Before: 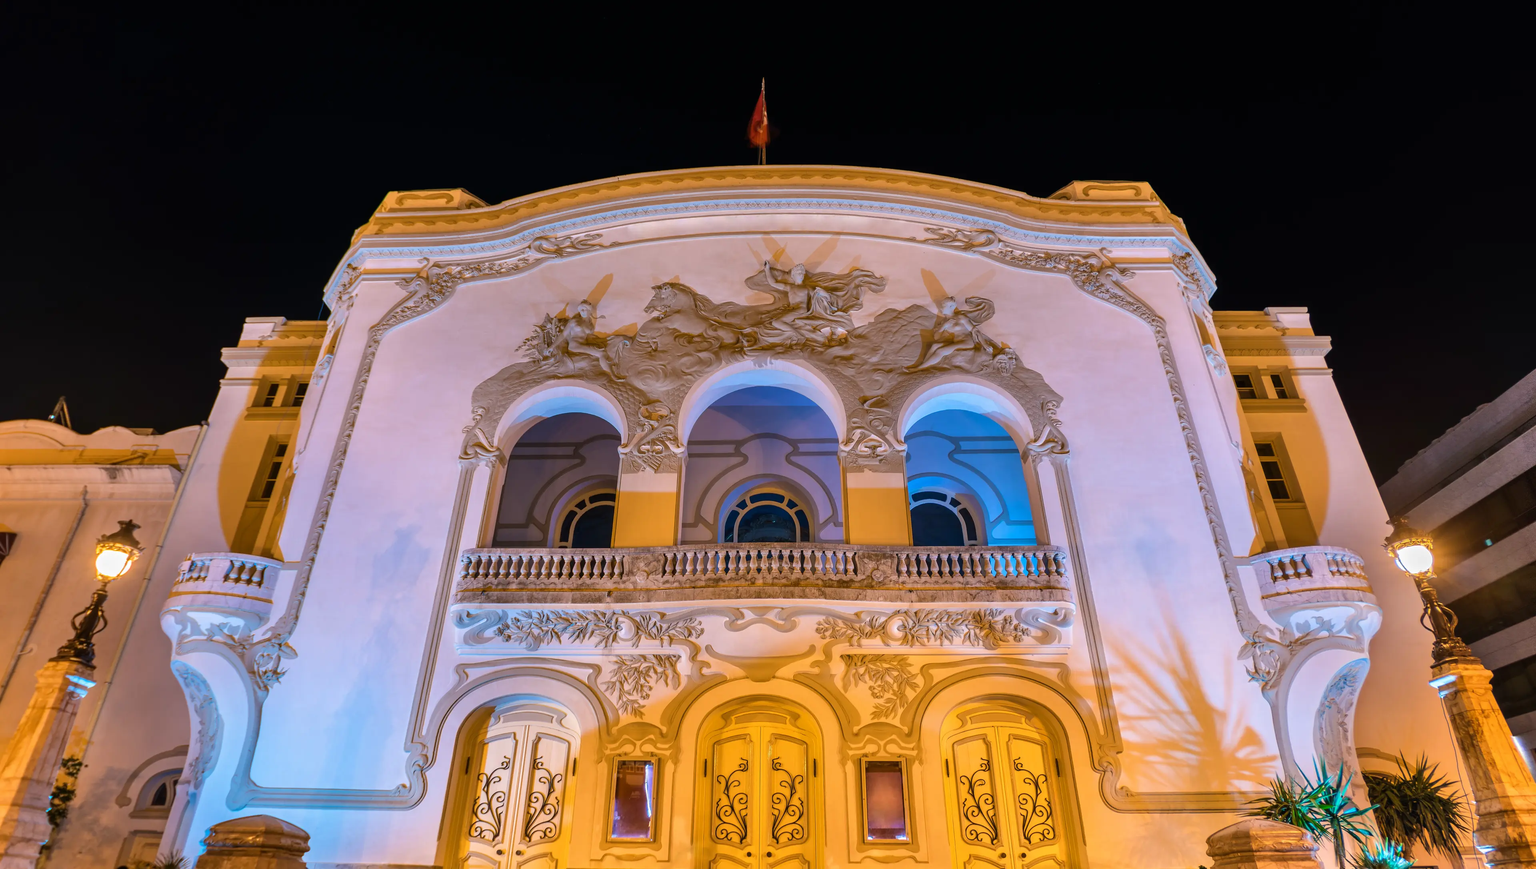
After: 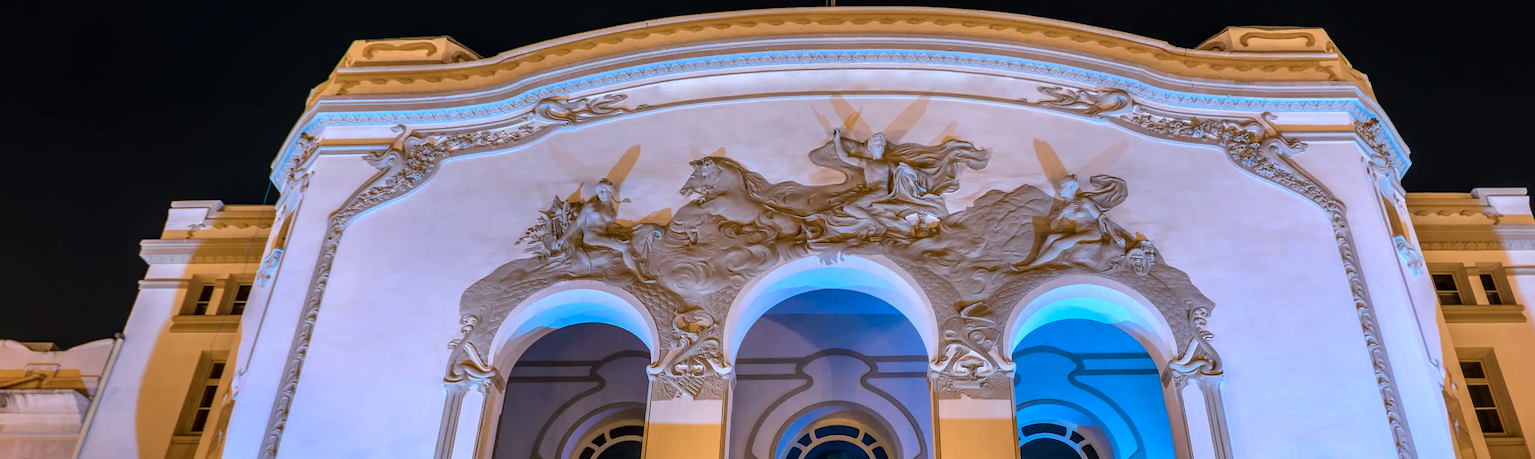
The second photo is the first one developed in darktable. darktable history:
crop: left 7.271%, top 18.419%, right 14.389%, bottom 40.147%
color correction: highlights a* -8.99, highlights b* -23.36
exposure: exposure 0.188 EV, compensate highlight preservation false
local contrast: on, module defaults
